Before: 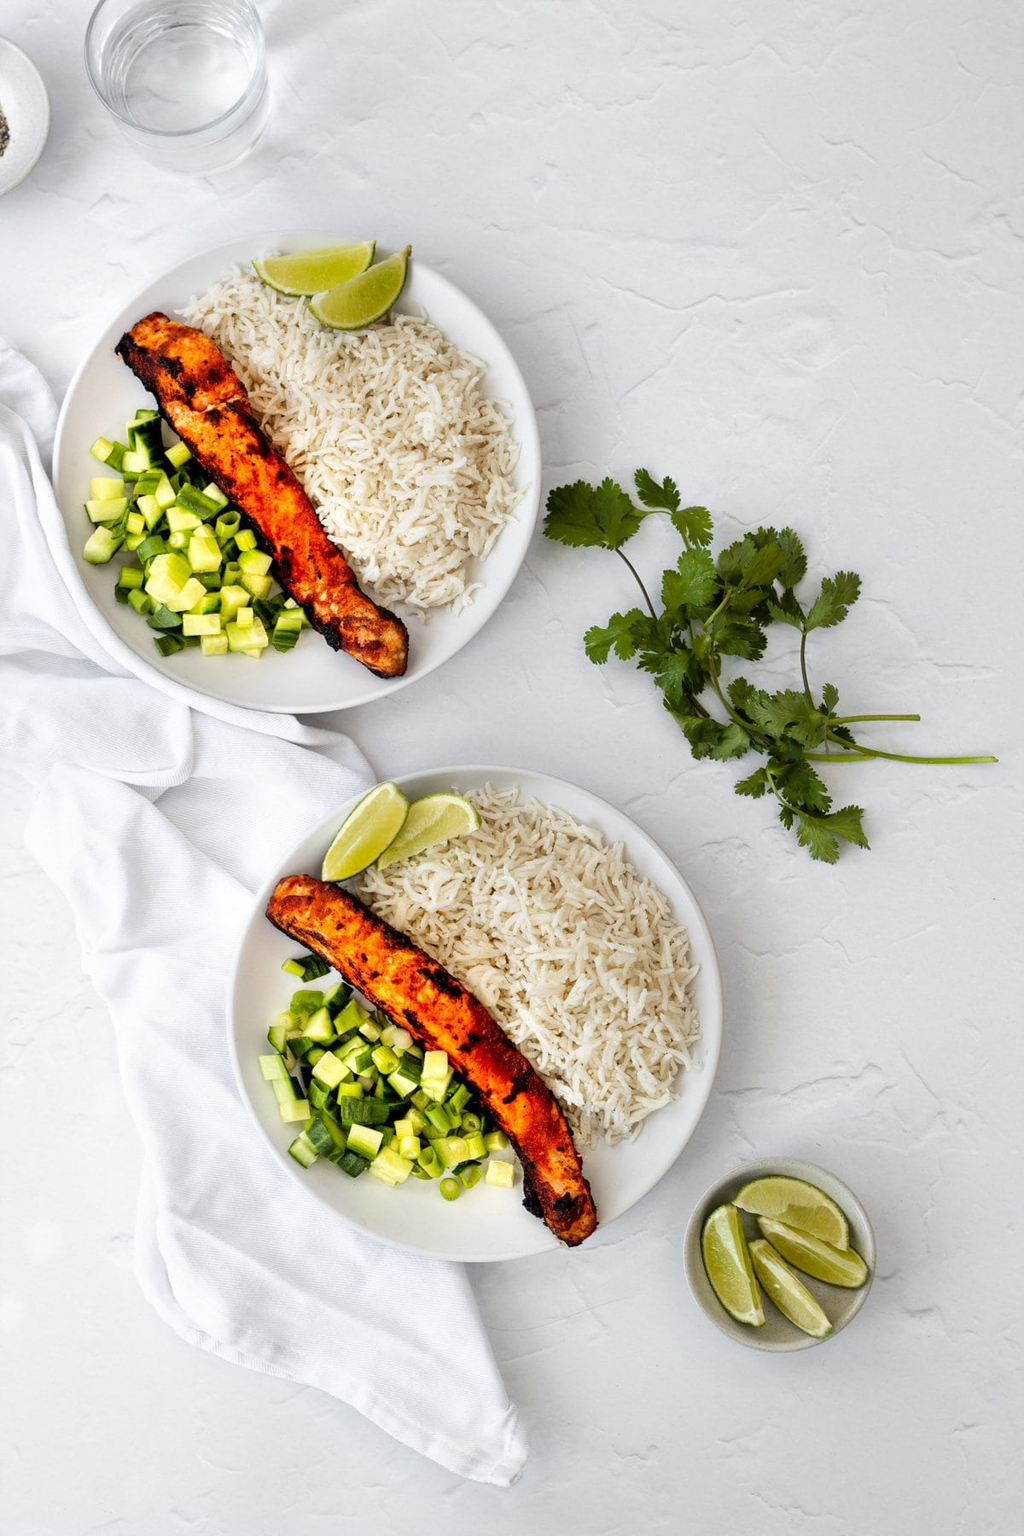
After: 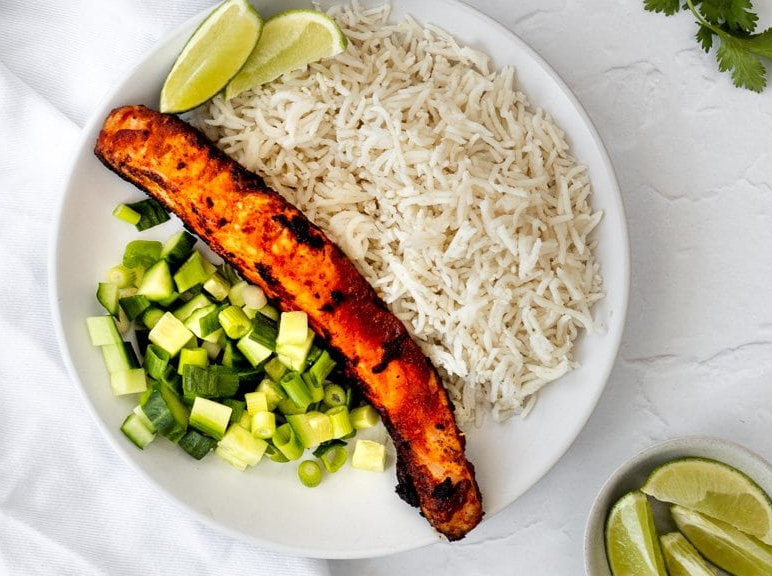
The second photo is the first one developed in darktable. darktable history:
crop: left 18.091%, top 51.13%, right 17.525%, bottom 16.85%
rgb levels: preserve colors max RGB
